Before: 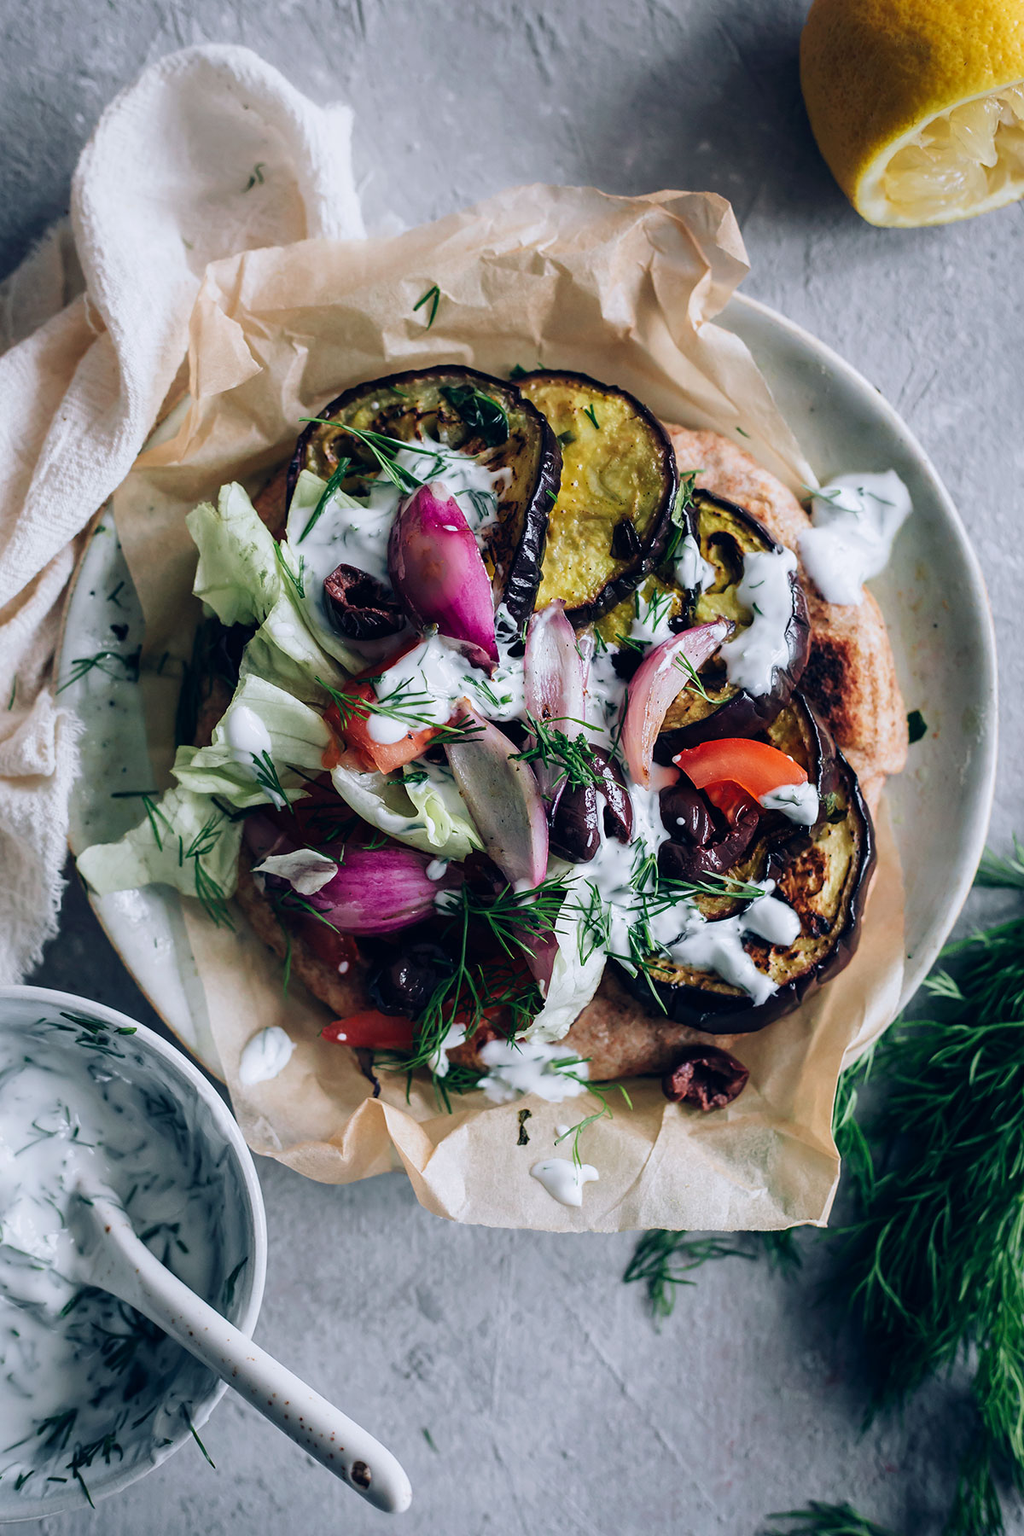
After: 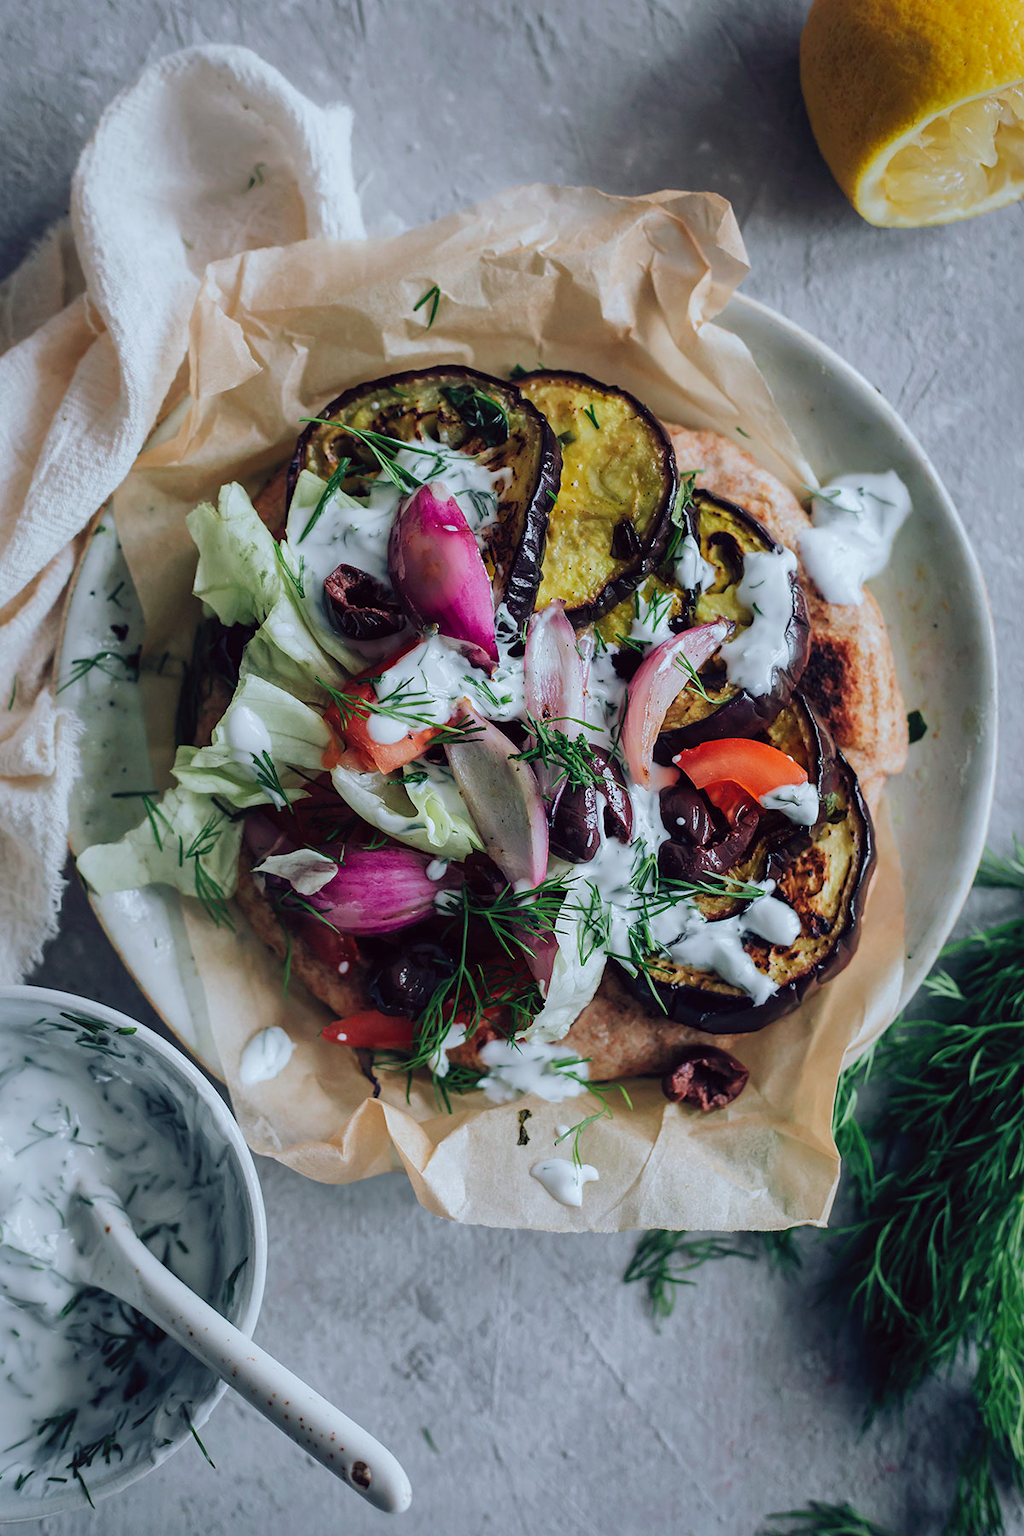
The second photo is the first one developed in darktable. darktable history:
color correction: highlights a* -4.98, highlights b* -3.76, shadows a* 3.83, shadows b* 4.08
shadows and highlights: shadows 40, highlights -60
